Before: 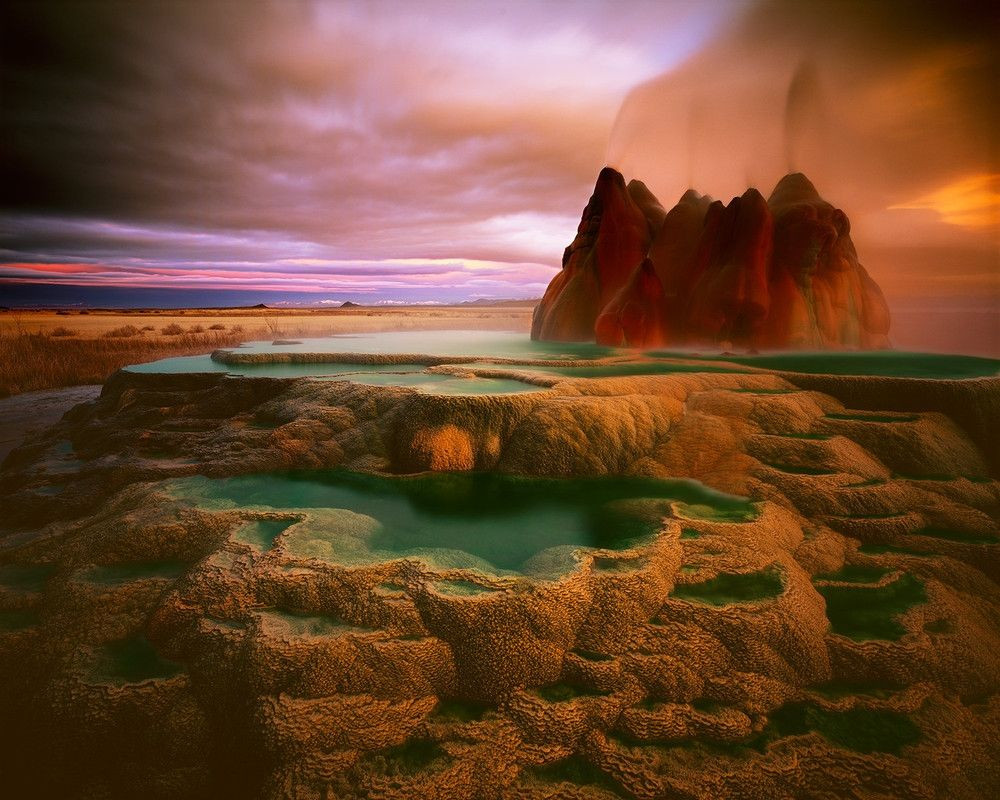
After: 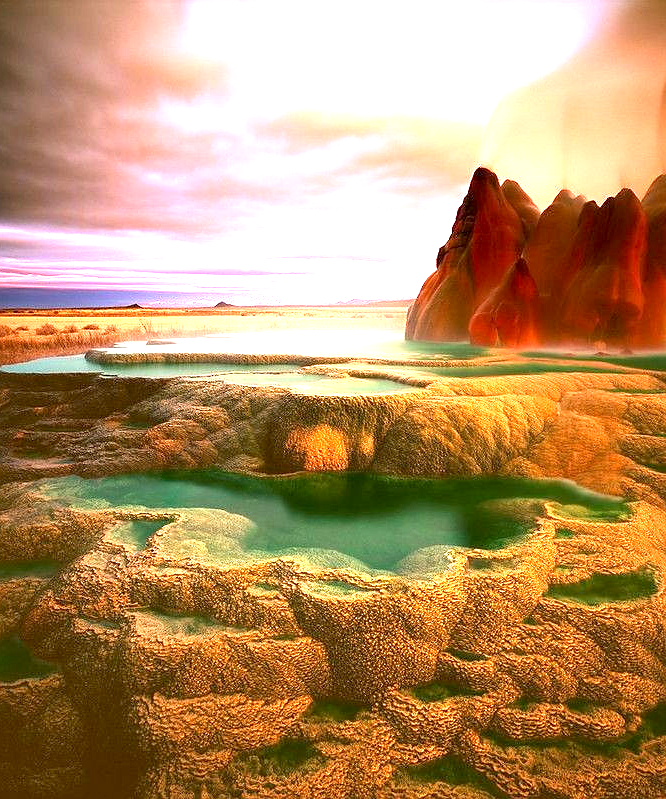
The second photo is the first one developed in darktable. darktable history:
sharpen: radius 1, threshold 1
exposure: black level correction 0.001, exposure 1.84 EV, compensate highlight preservation false
local contrast: highlights 100%, shadows 100%, detail 120%, midtone range 0.2
crop and rotate: left 12.673%, right 20.66%
